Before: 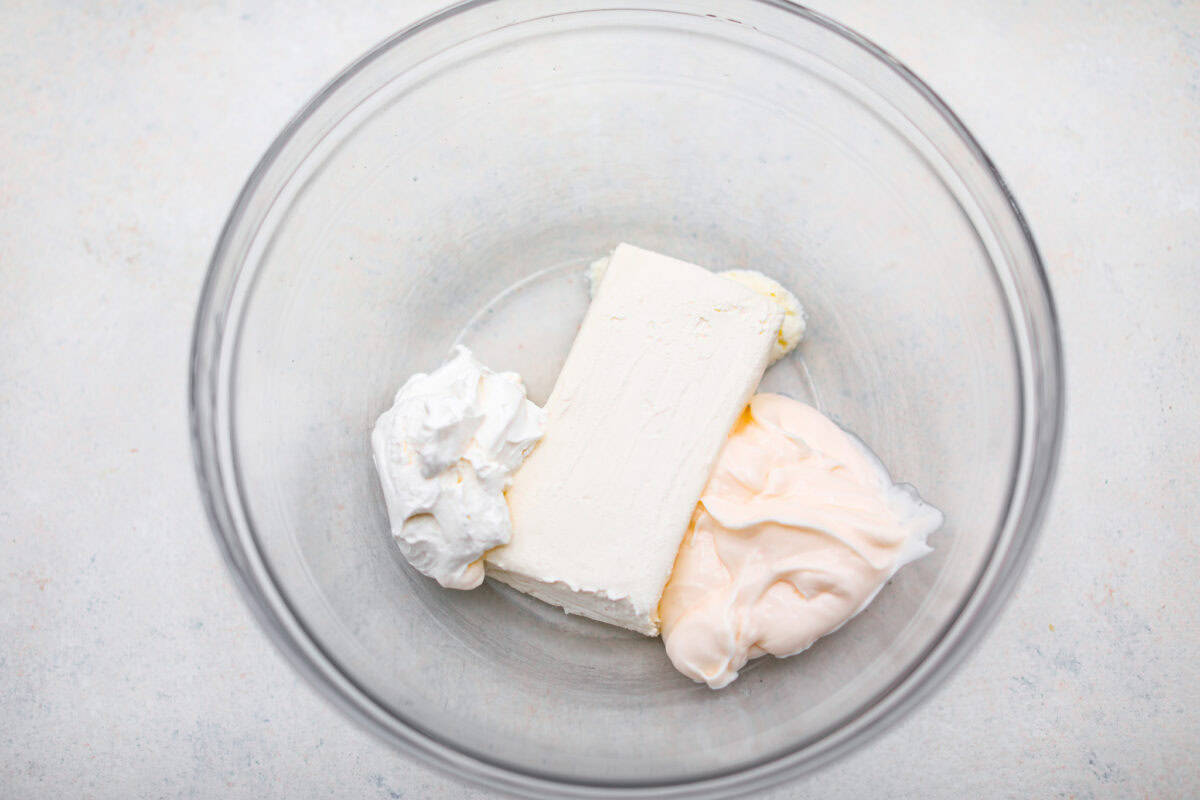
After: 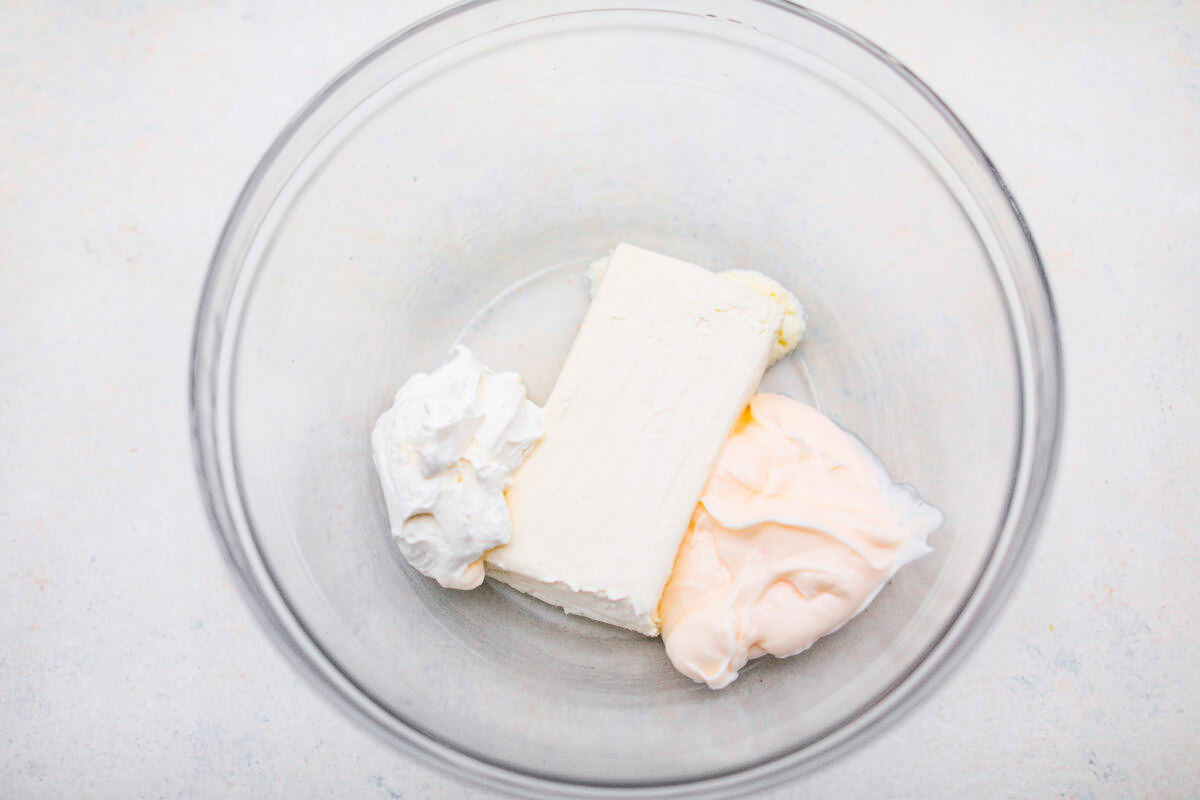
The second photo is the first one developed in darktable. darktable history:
tone curve: curves: ch0 [(0, 0) (0.071, 0.047) (0.266, 0.26) (0.483, 0.554) (0.753, 0.811) (1, 0.983)]; ch1 [(0, 0) (0.346, 0.307) (0.408, 0.369) (0.463, 0.443) (0.482, 0.493) (0.502, 0.5) (0.517, 0.502) (0.55, 0.548) (0.597, 0.624) (0.651, 0.698) (1, 1)]; ch2 [(0, 0) (0.346, 0.34) (0.434, 0.46) (0.485, 0.494) (0.5, 0.494) (0.517, 0.506) (0.535, 0.529) (0.583, 0.611) (0.625, 0.666) (1, 1)], color space Lab, linked channels, preserve colors none
